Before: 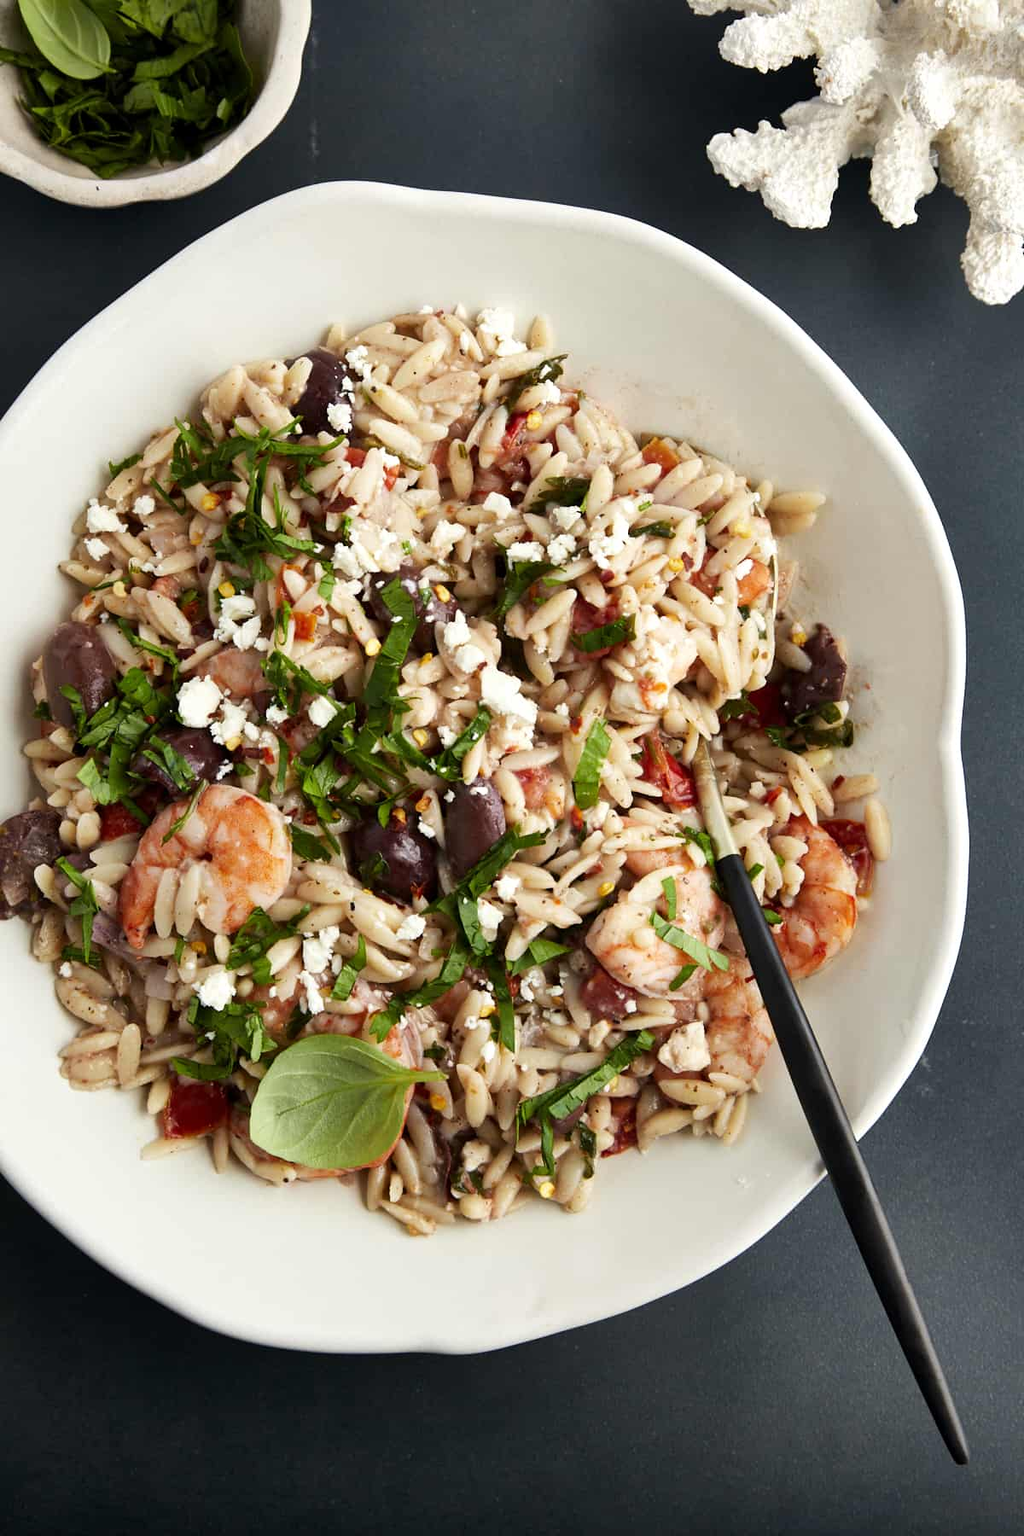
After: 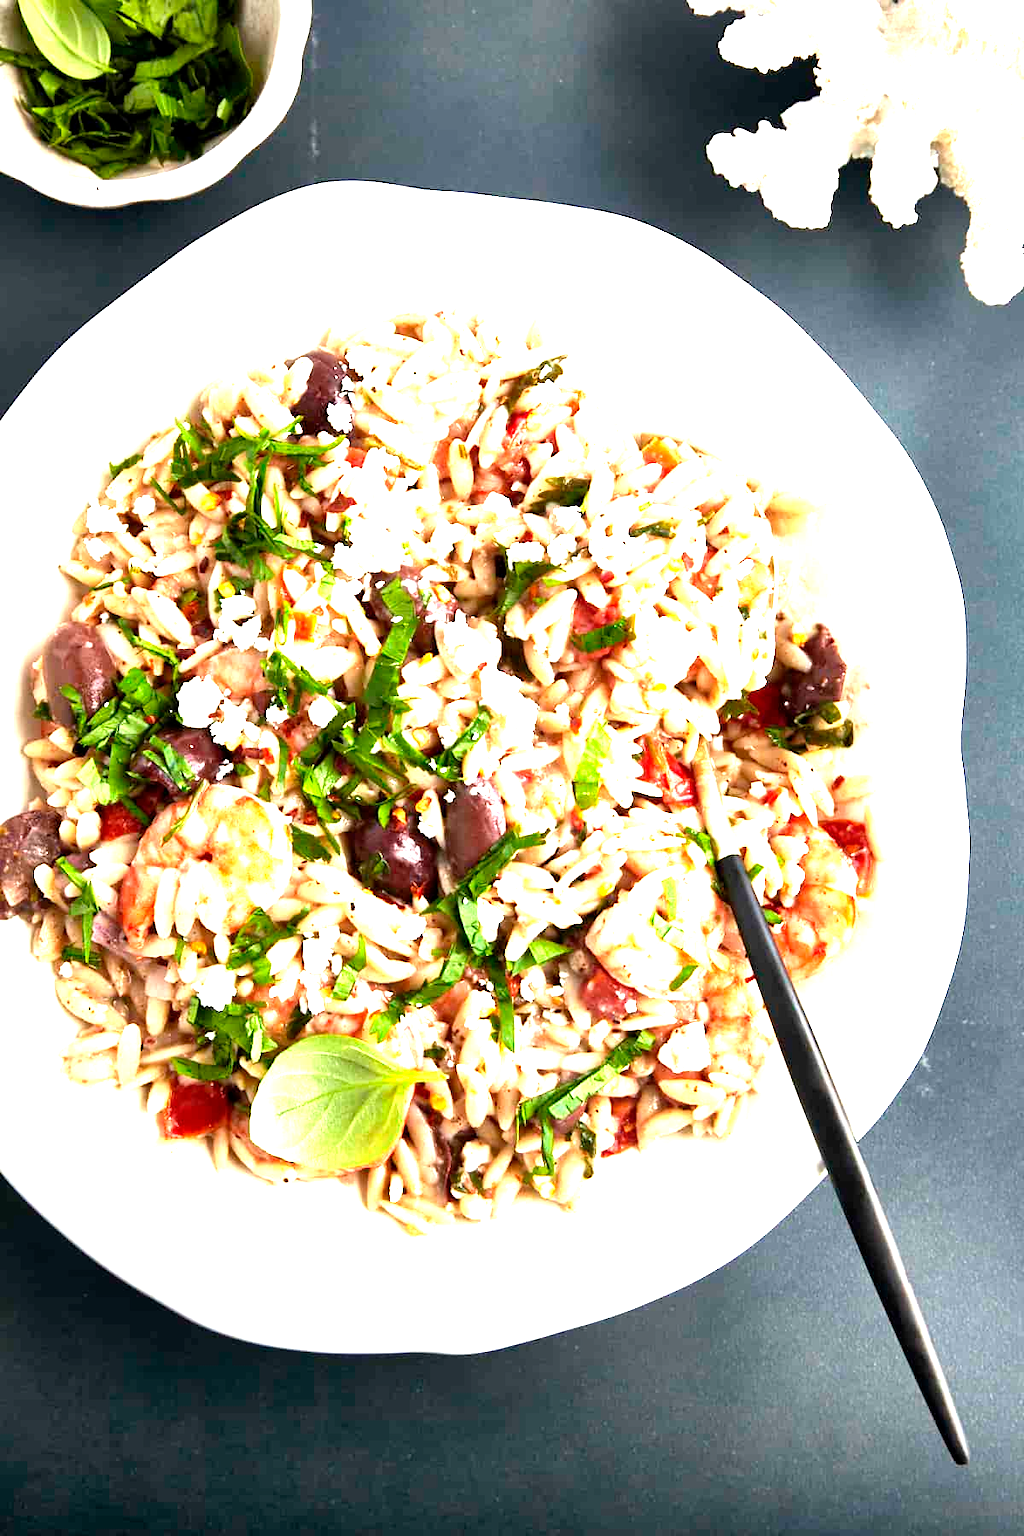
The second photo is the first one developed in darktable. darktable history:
exposure: exposure 2.049 EV, compensate highlight preservation false
